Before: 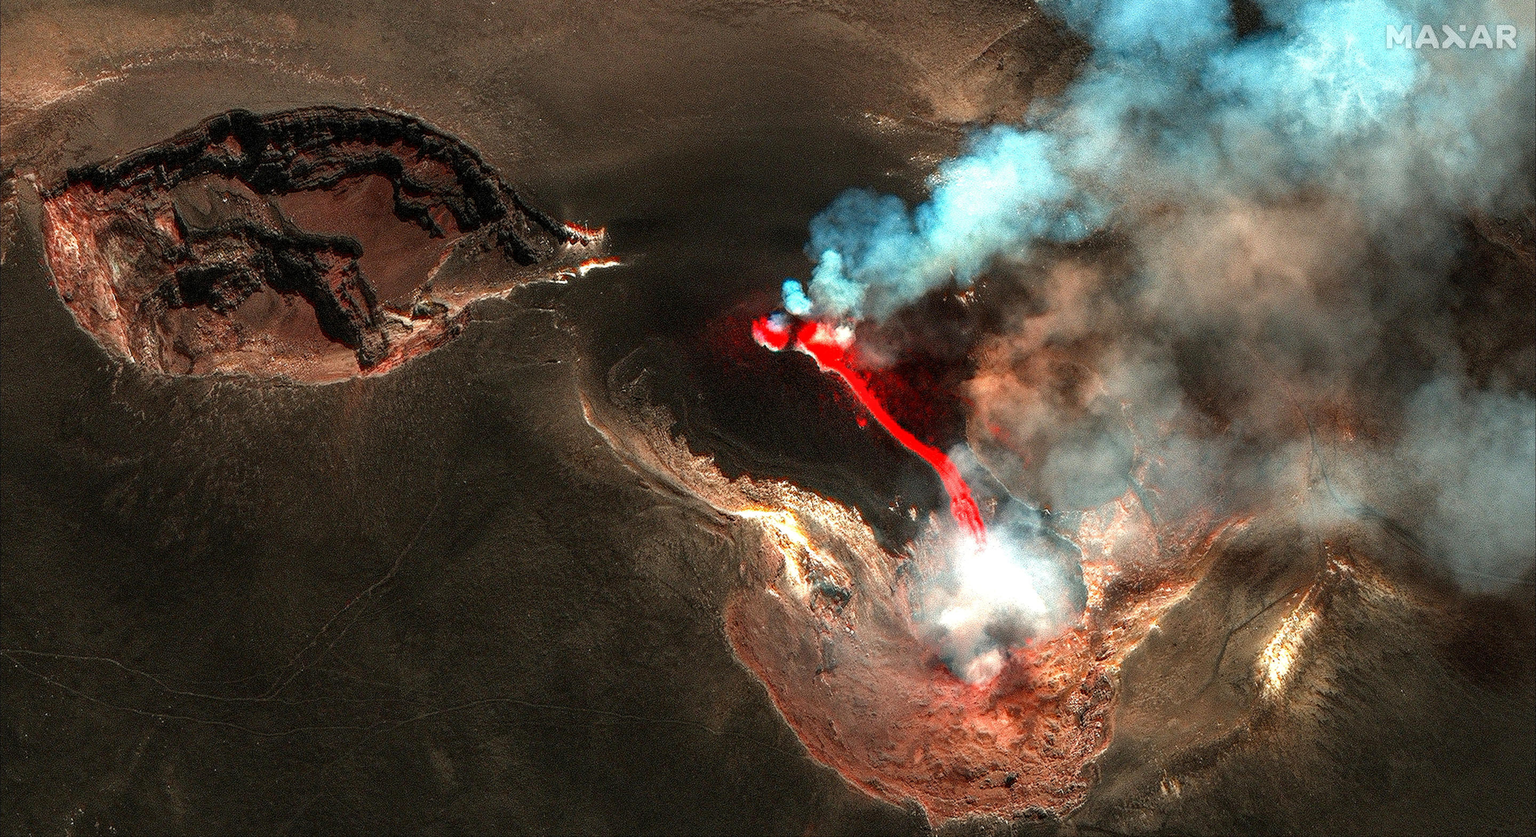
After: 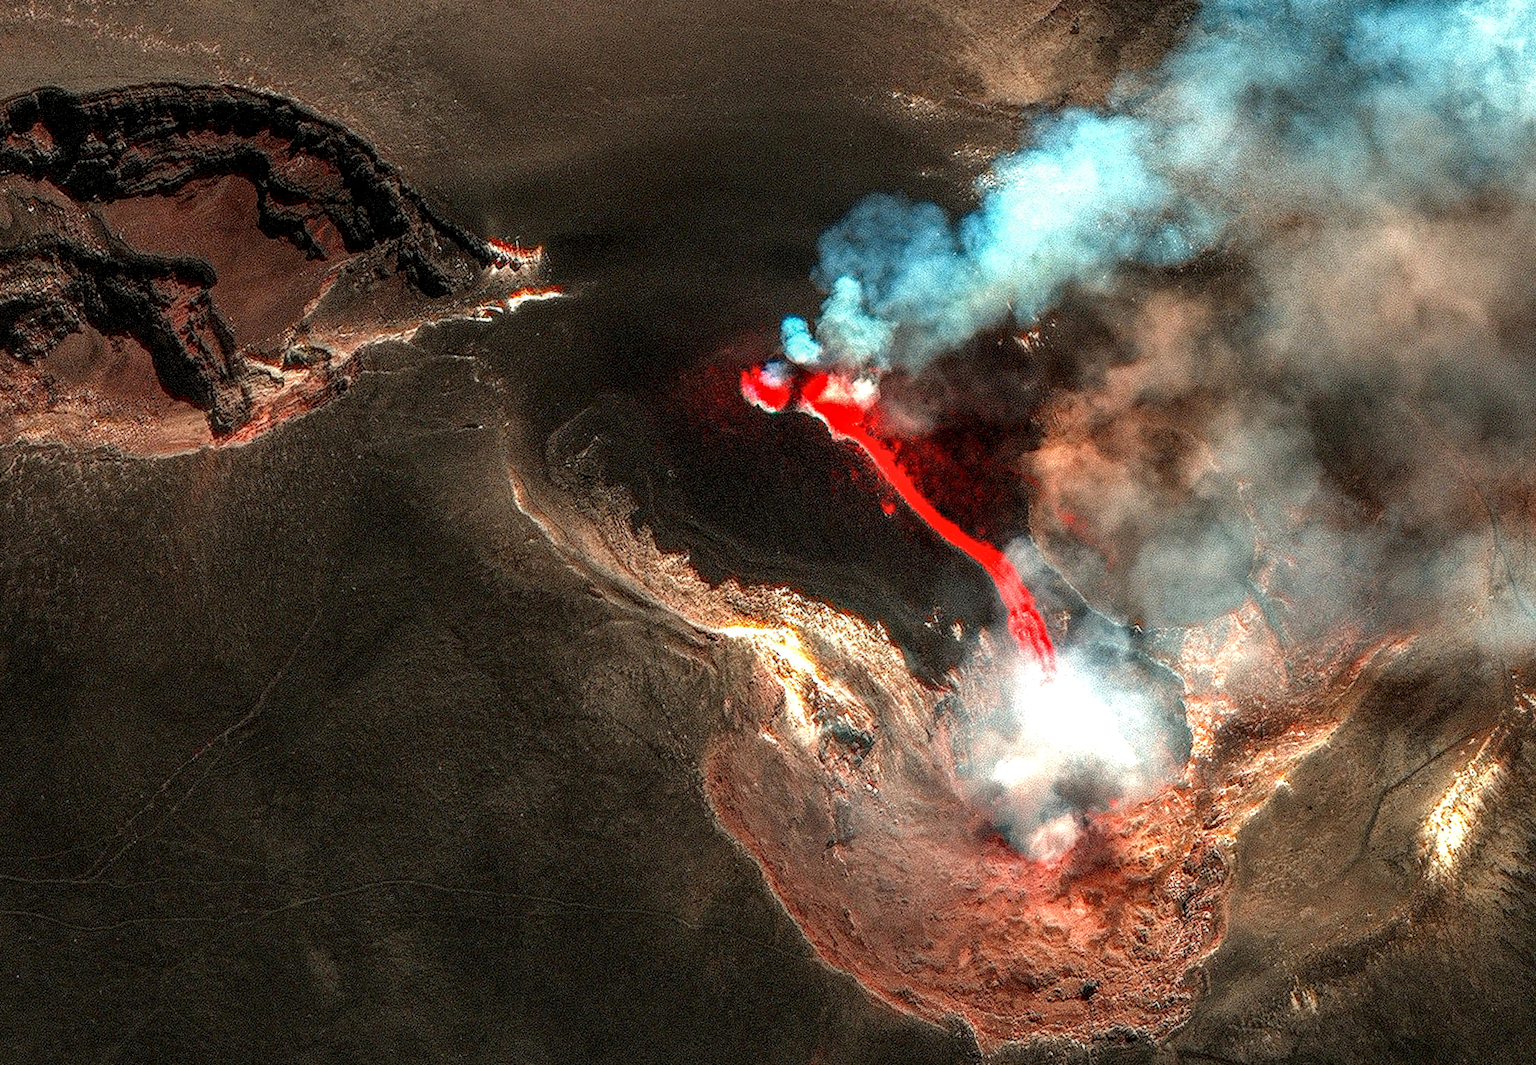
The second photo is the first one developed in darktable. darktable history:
crop and rotate: left 13.171%, top 5.393%, right 12.524%
local contrast: on, module defaults
